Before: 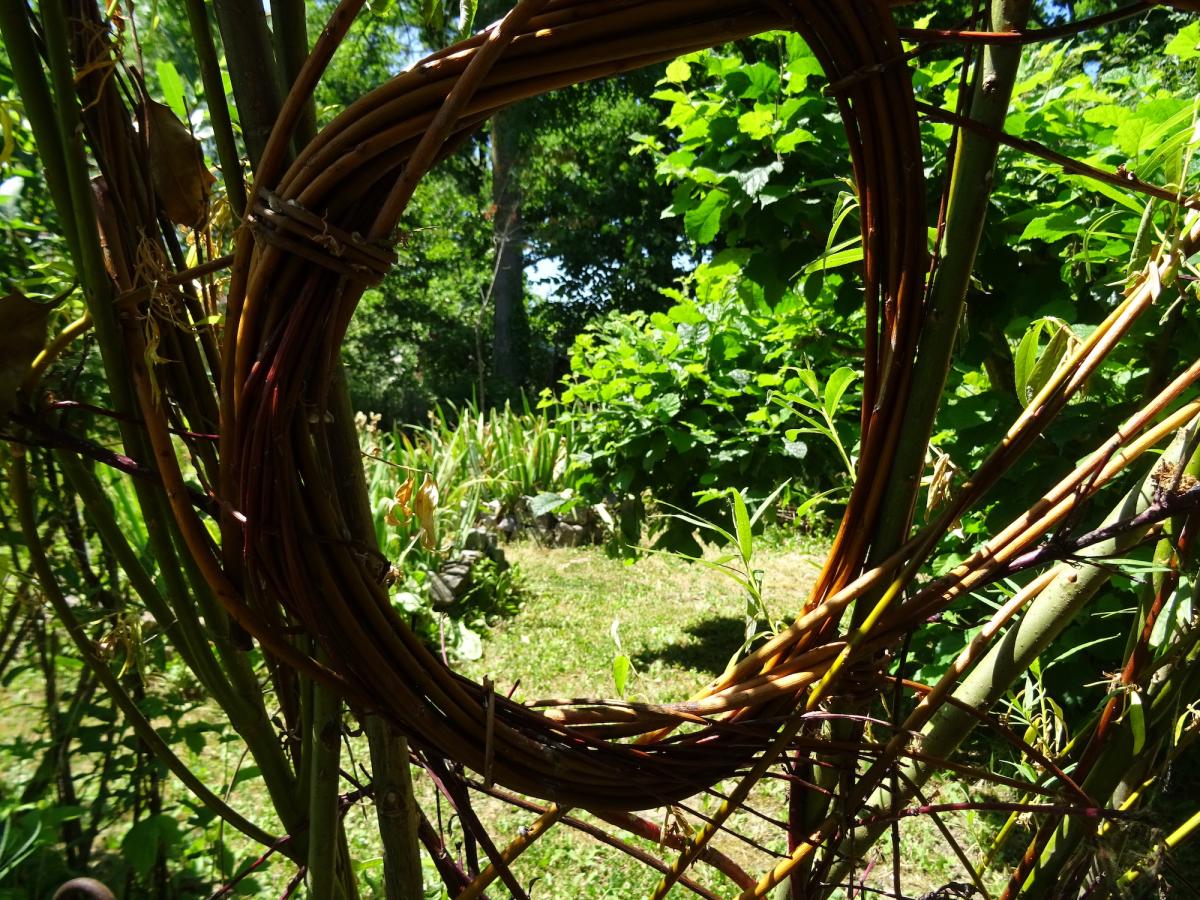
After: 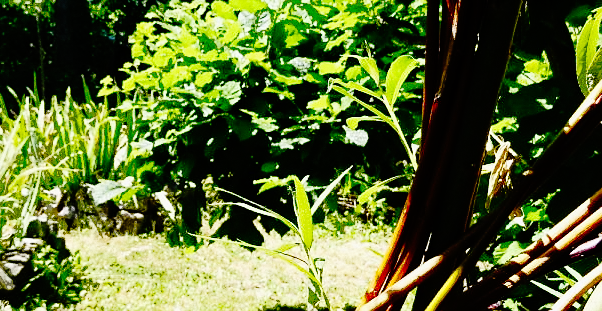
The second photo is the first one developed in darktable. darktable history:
crop: left 36.607%, top 34.735%, right 13.146%, bottom 30.611%
fill light: exposure -0.73 EV, center 0.69, width 2.2
sharpen: radius 1, threshold 1
grain: coarseness 0.09 ISO
base curve: curves: ch0 [(0, 0) (0.036, 0.01) (0.123, 0.254) (0.258, 0.504) (0.507, 0.748) (1, 1)], preserve colors none
exposure: exposure -0.153 EV, compensate highlight preservation false
